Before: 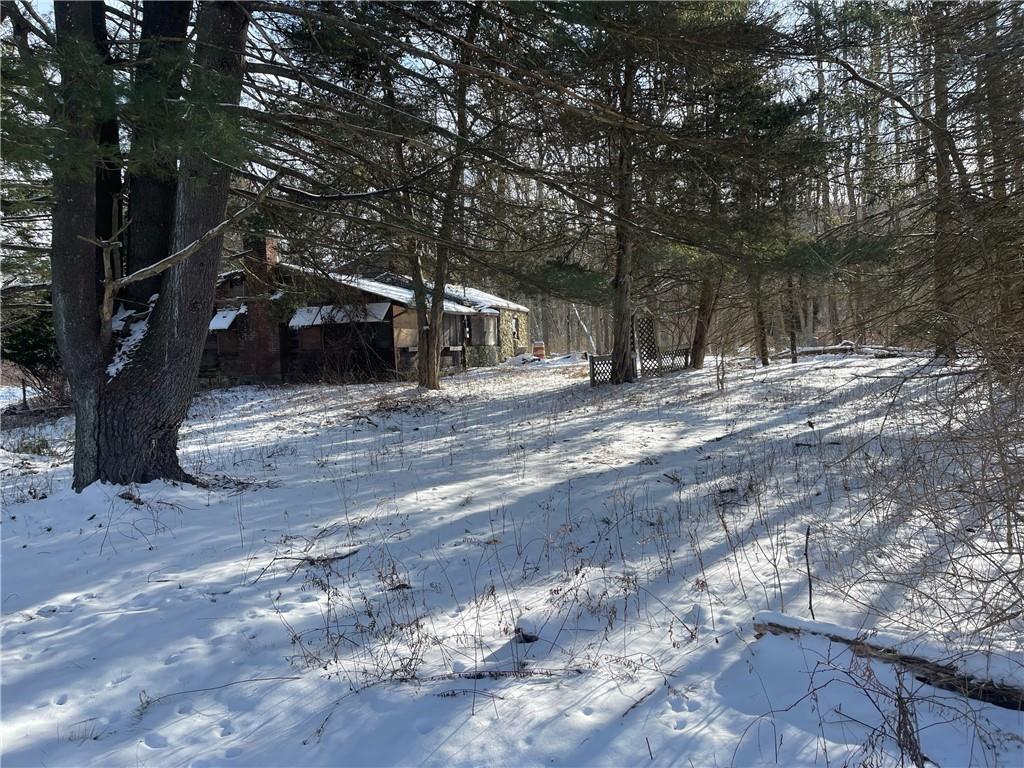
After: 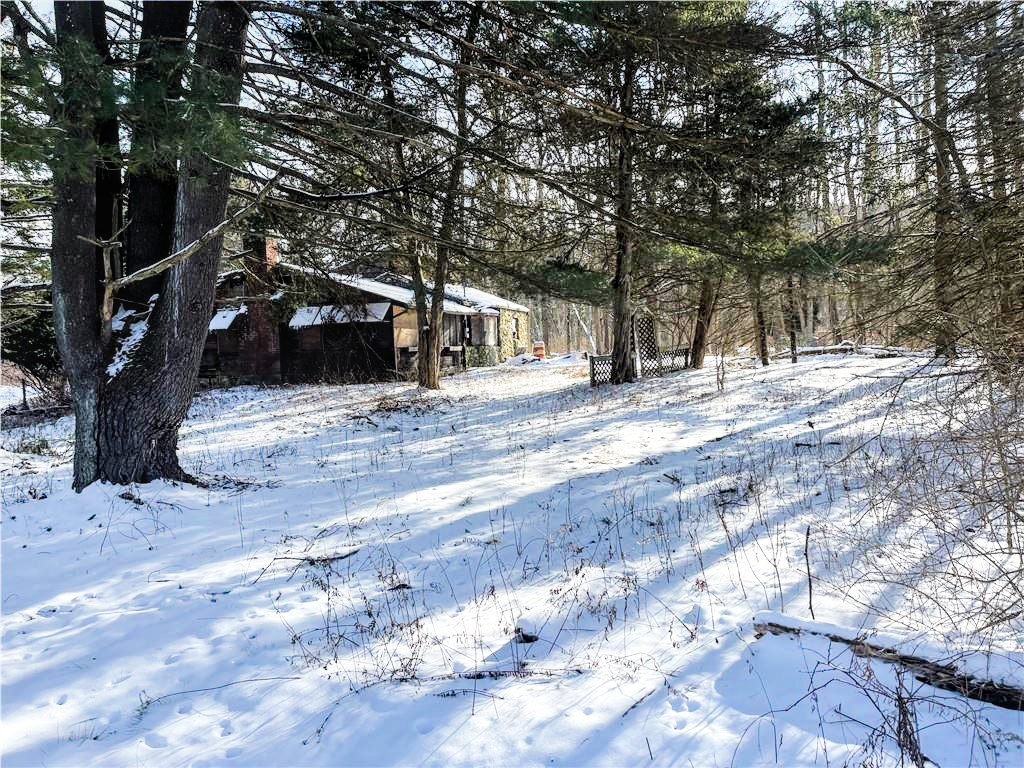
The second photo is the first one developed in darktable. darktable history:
local contrast: on, module defaults
color balance rgb: perceptual saturation grading › global saturation 30%, global vibrance 10%
exposure: black level correction 0, exposure 1.2 EV, compensate exposure bias true, compensate highlight preservation false
filmic rgb: black relative exposure -5 EV, hardness 2.88, contrast 1.4, highlights saturation mix -30%, contrast in shadows safe
